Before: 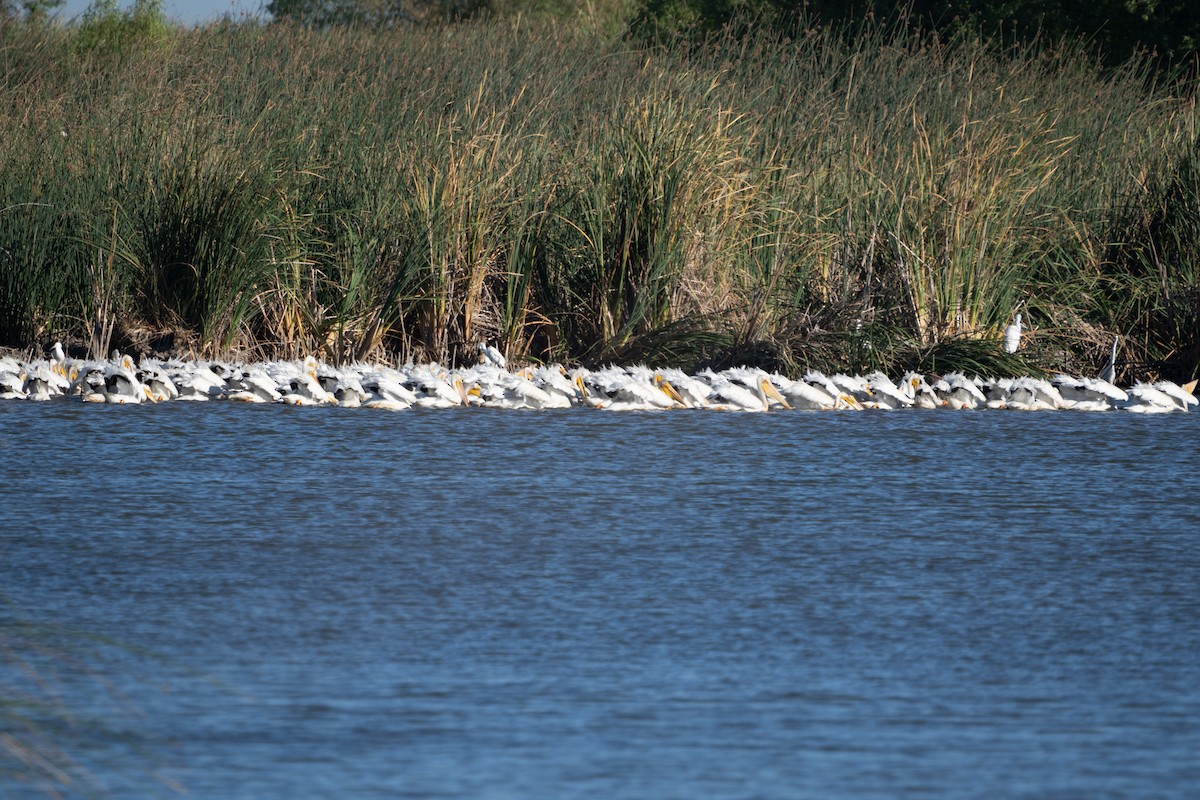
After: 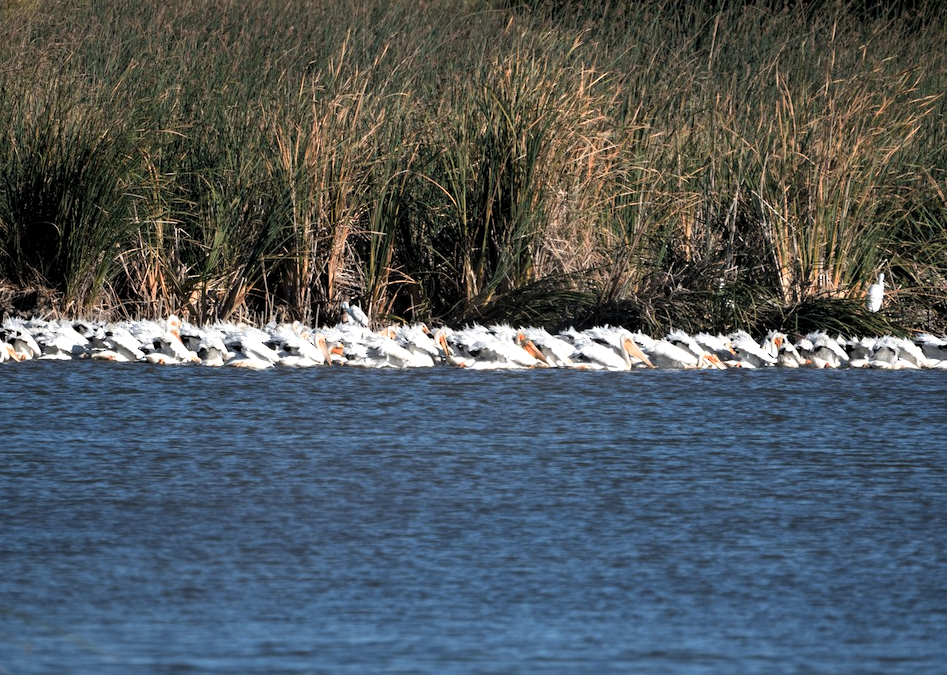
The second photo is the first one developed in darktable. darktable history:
crop: left 11.434%, top 5.218%, right 9.577%, bottom 10.355%
levels: black 3.83%, levels [0.052, 0.496, 0.908]
color zones: curves: ch2 [(0, 0.5) (0.084, 0.497) (0.323, 0.335) (0.4, 0.497) (1, 0.5)]
